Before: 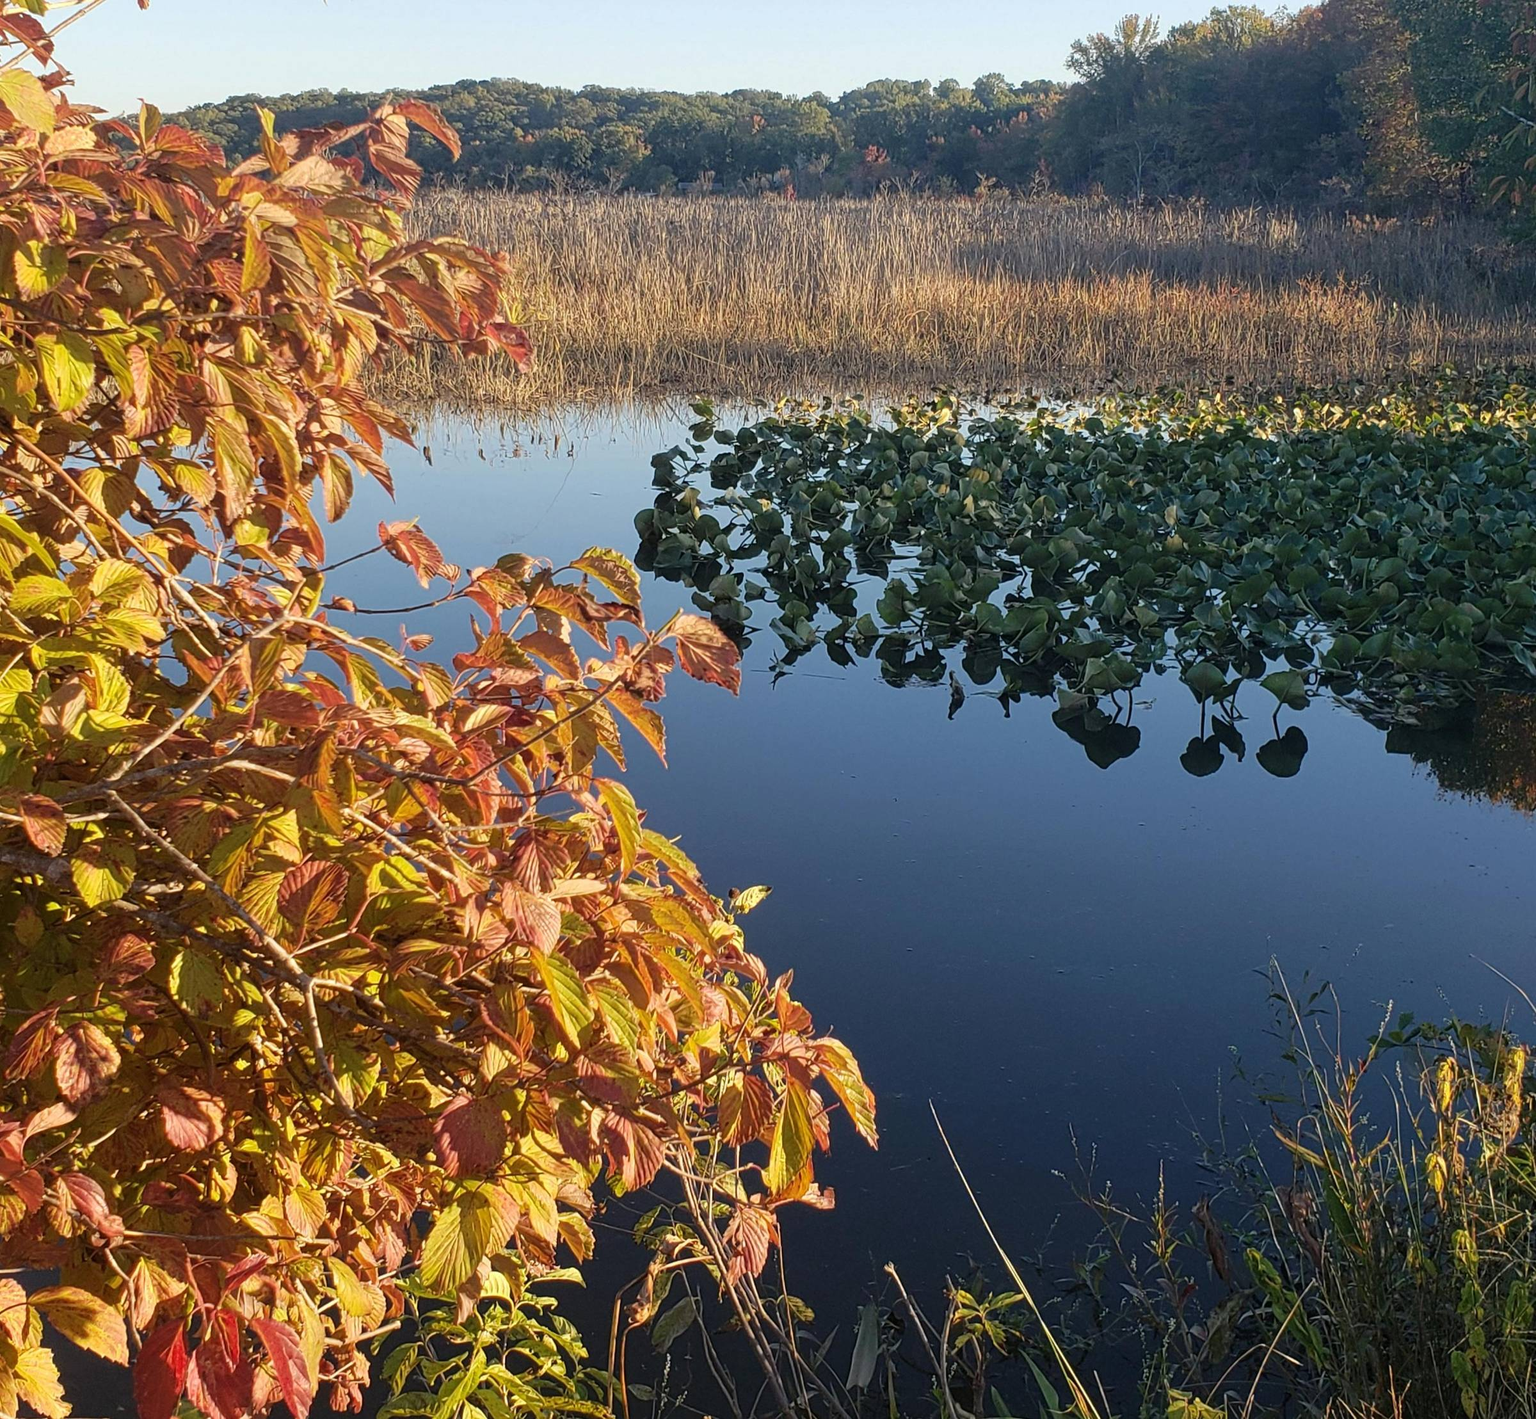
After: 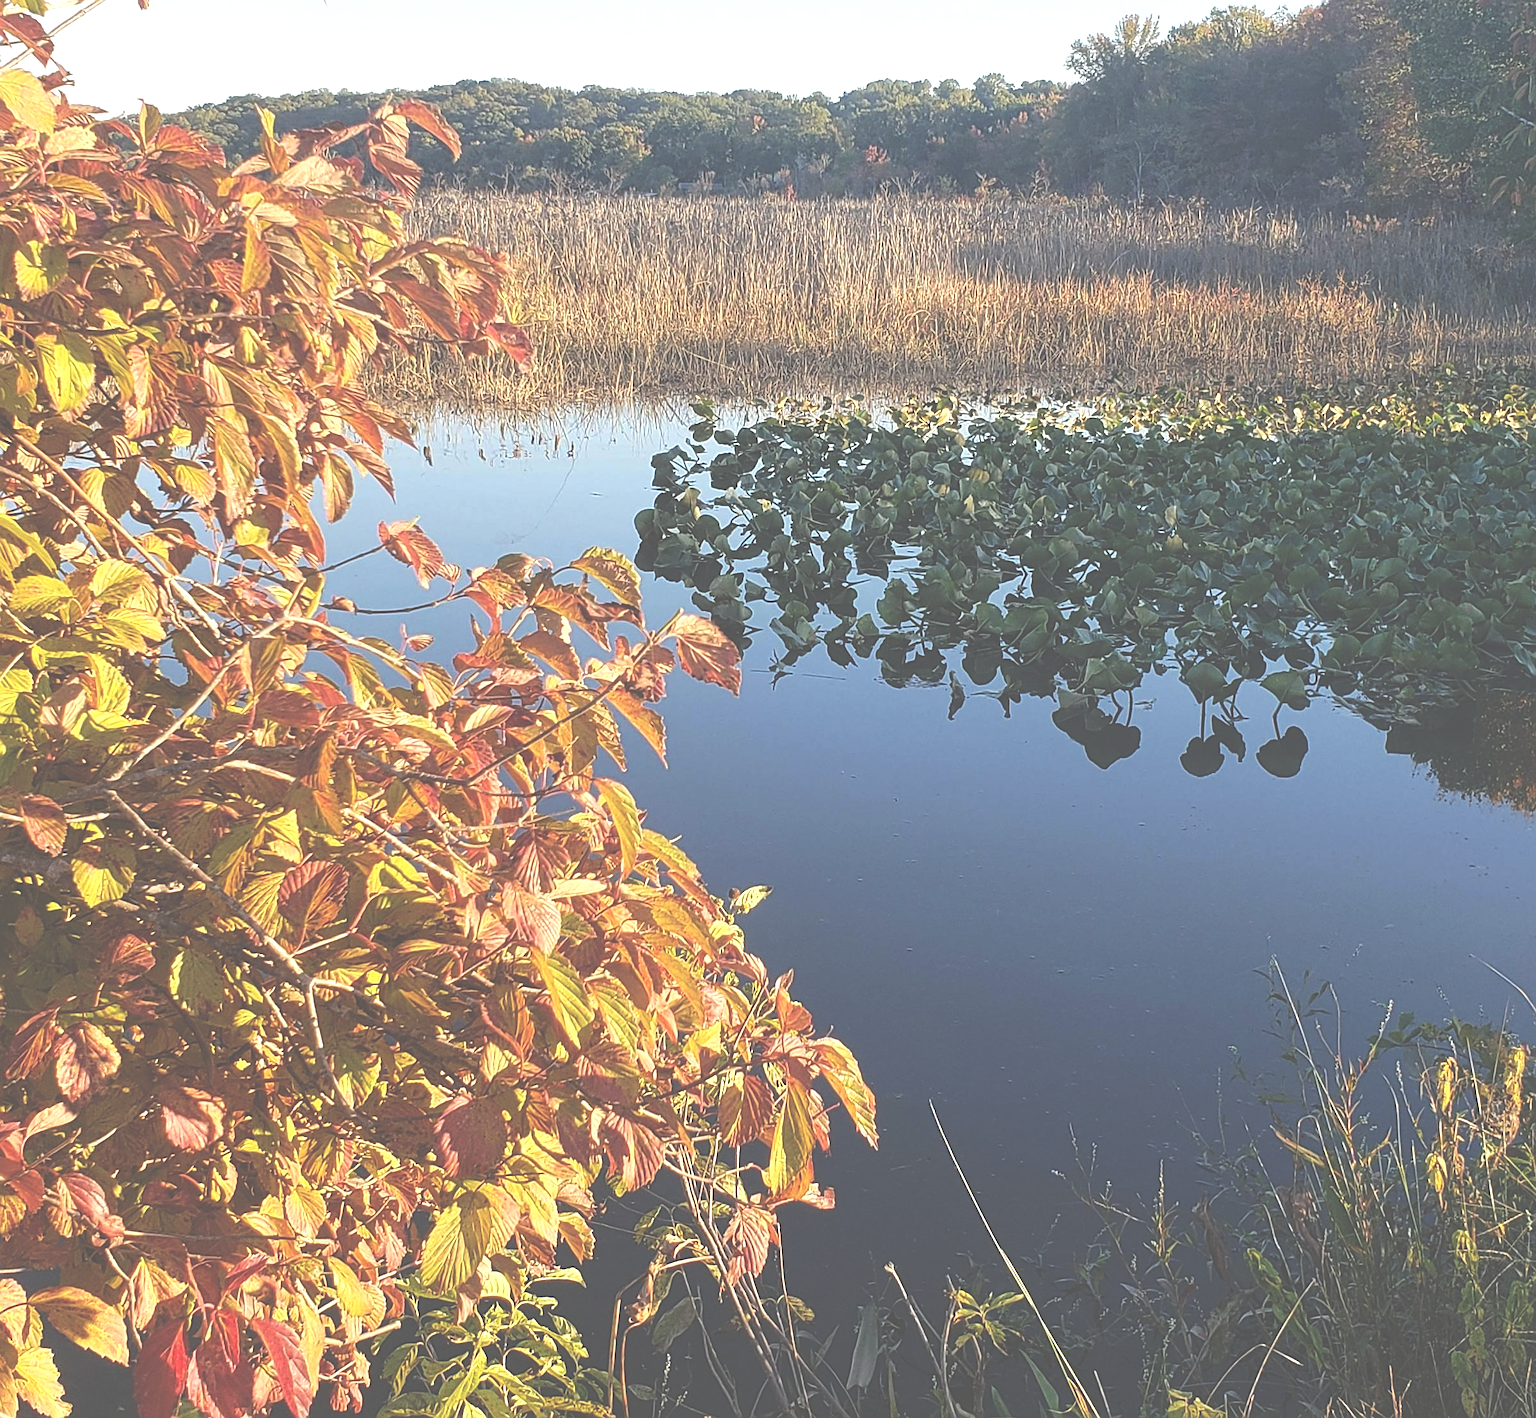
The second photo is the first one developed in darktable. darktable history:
tone equalizer: on, module defaults
sharpen: on, module defaults
exposure: black level correction -0.071, exposure 0.5 EV, compensate highlight preservation false
local contrast: mode bilateral grid, contrast 10, coarseness 25, detail 110%, midtone range 0.2
